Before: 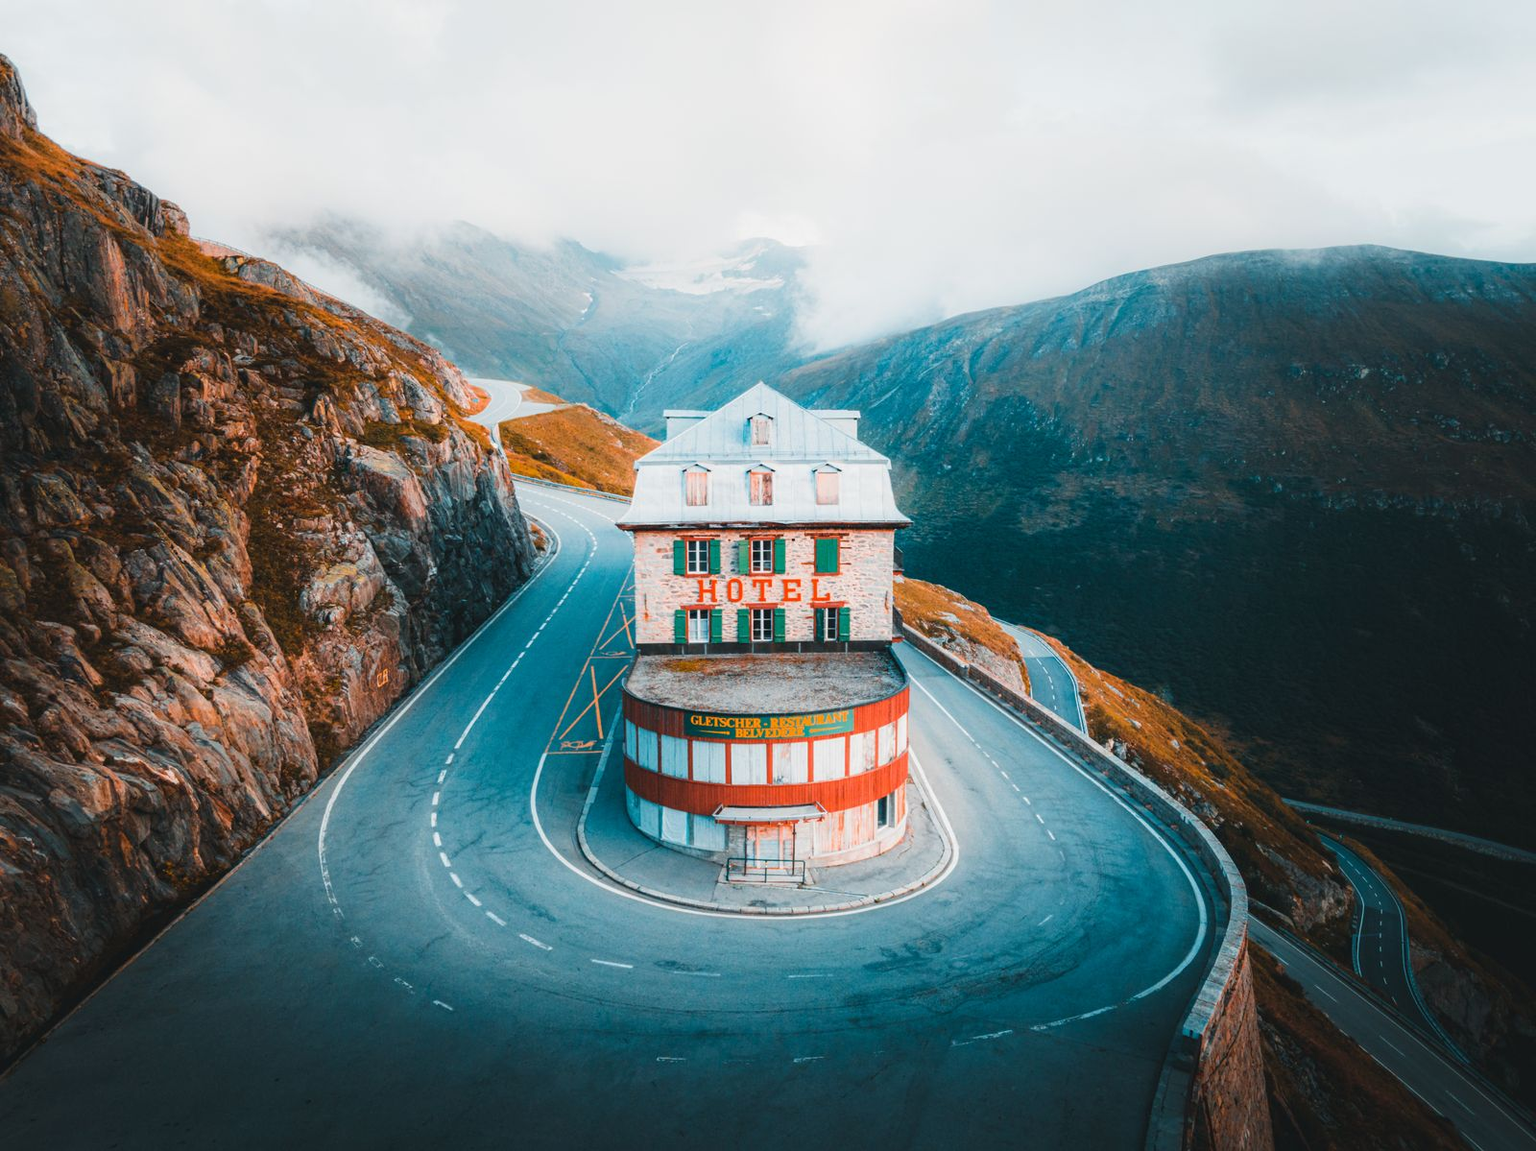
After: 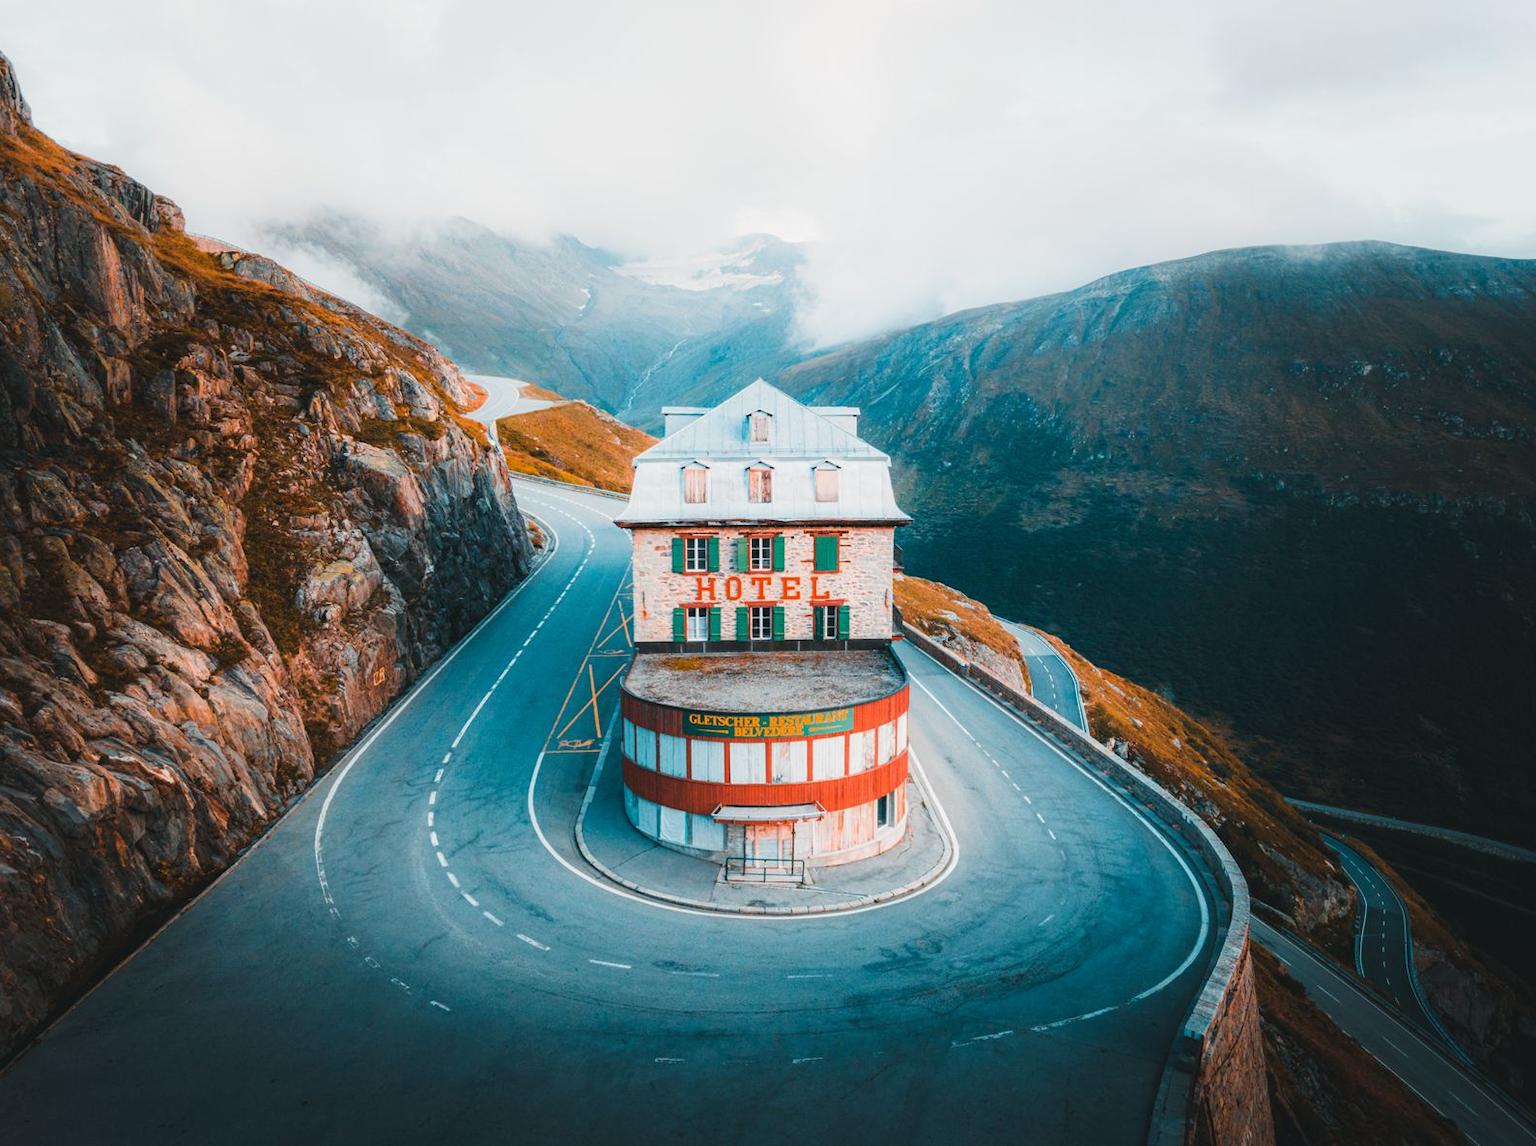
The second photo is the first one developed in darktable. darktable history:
crop: left 0.418%, top 0.536%, right 0.193%, bottom 0.426%
